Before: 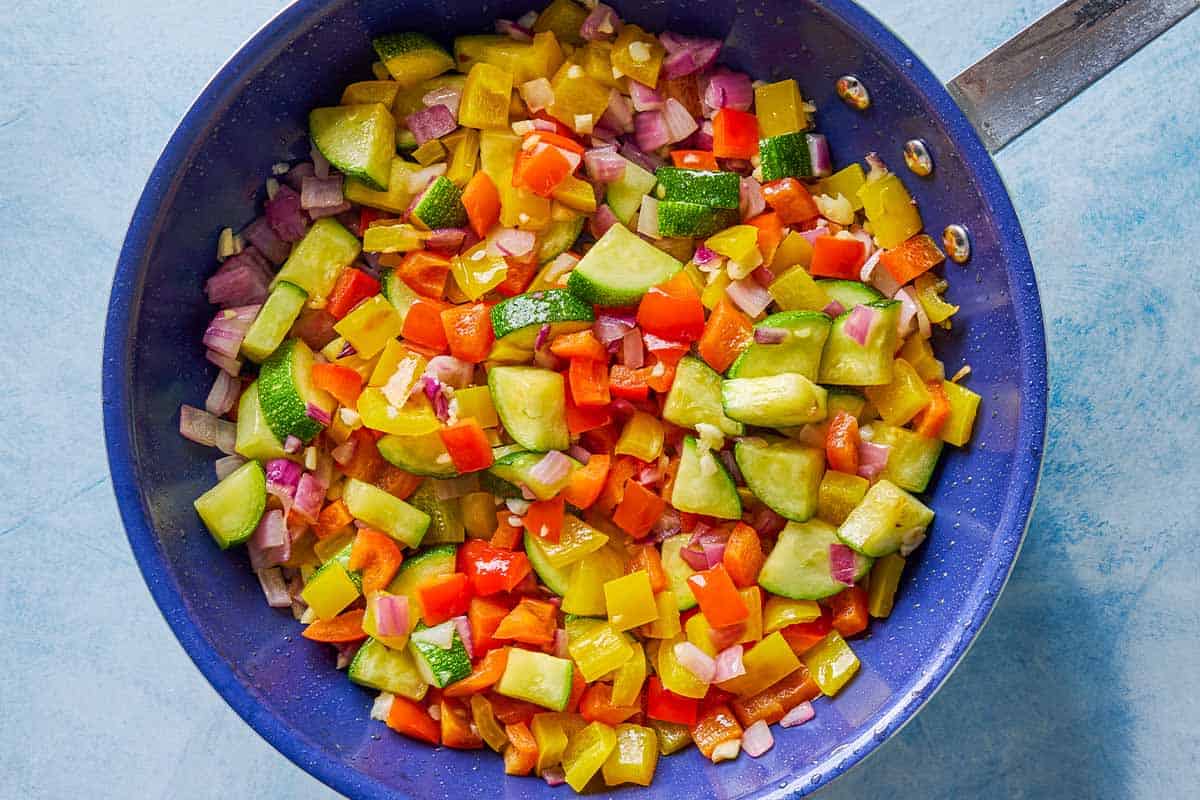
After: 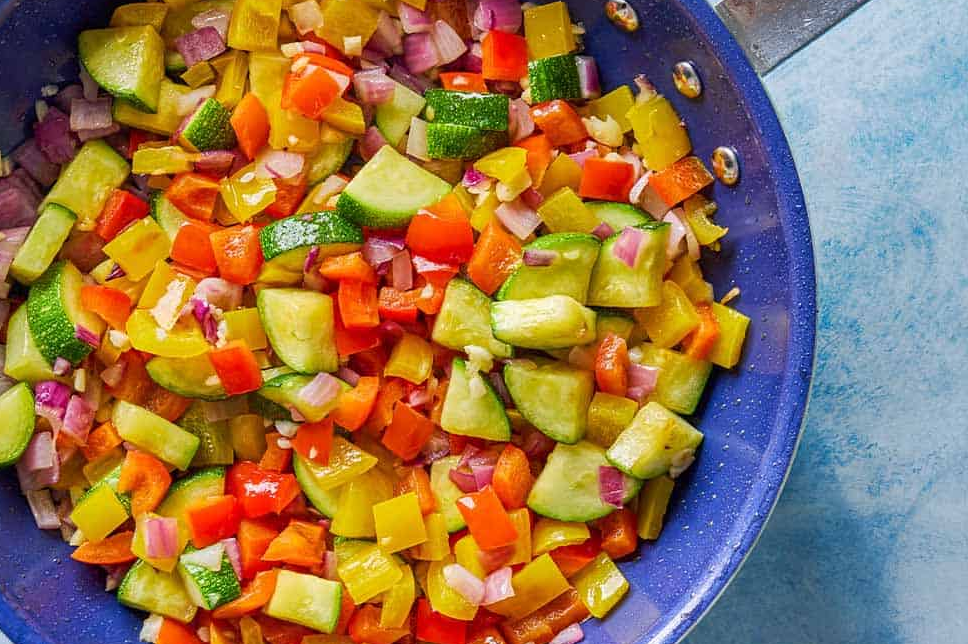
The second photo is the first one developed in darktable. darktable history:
crop: left 19.28%, top 9.845%, right 0%, bottom 9.601%
